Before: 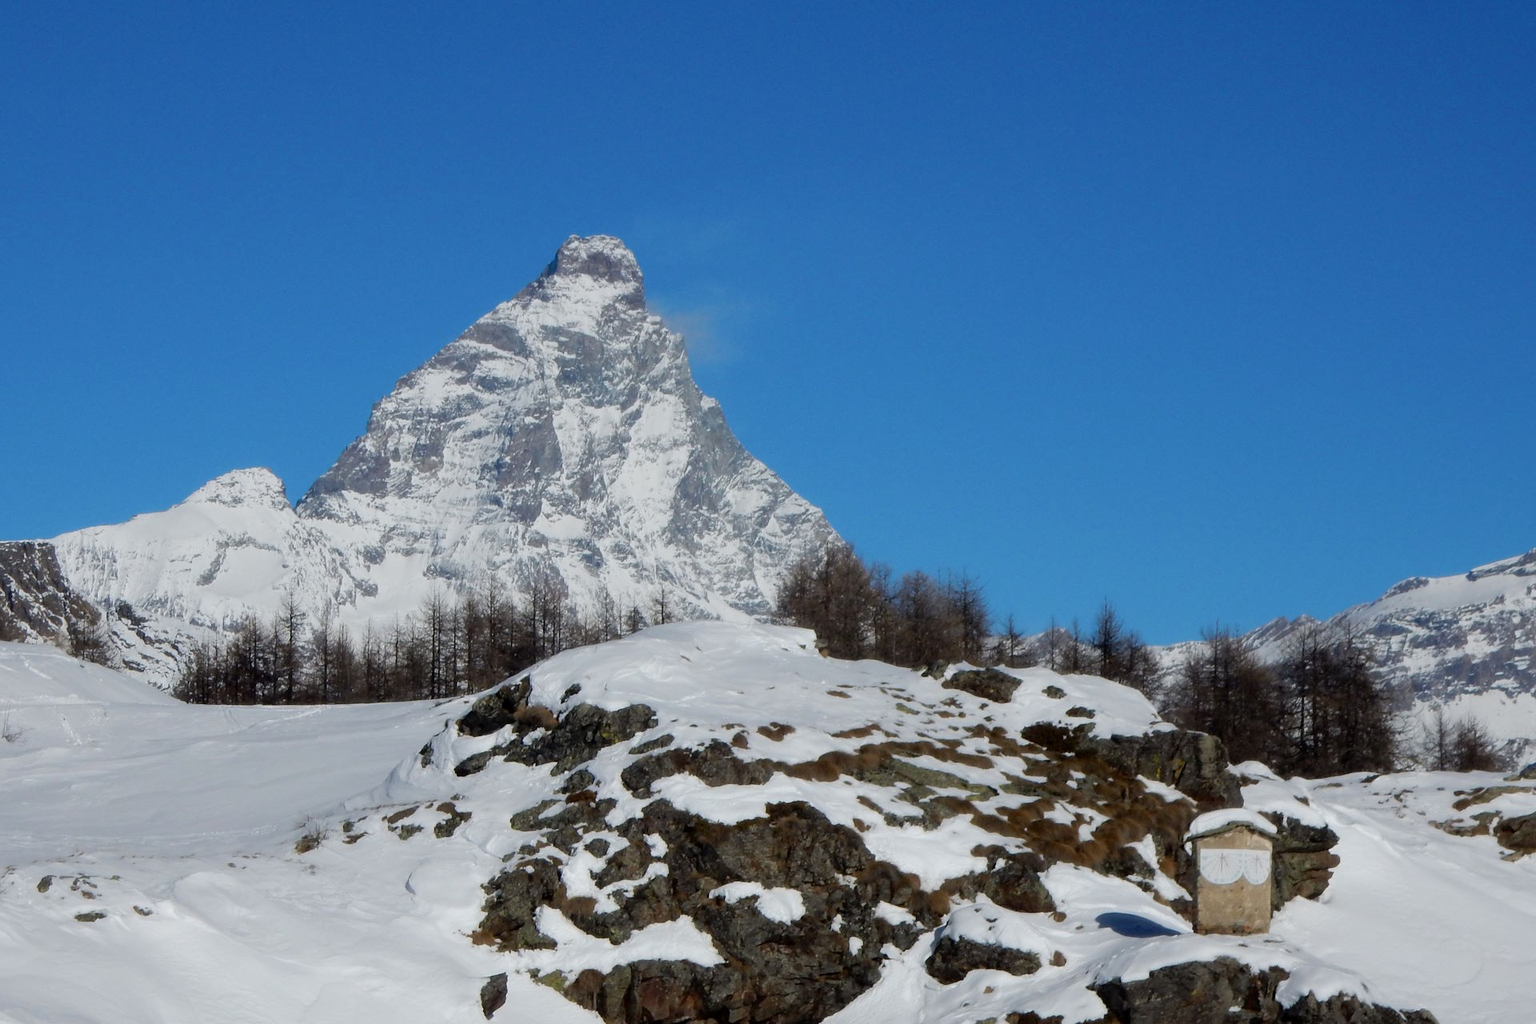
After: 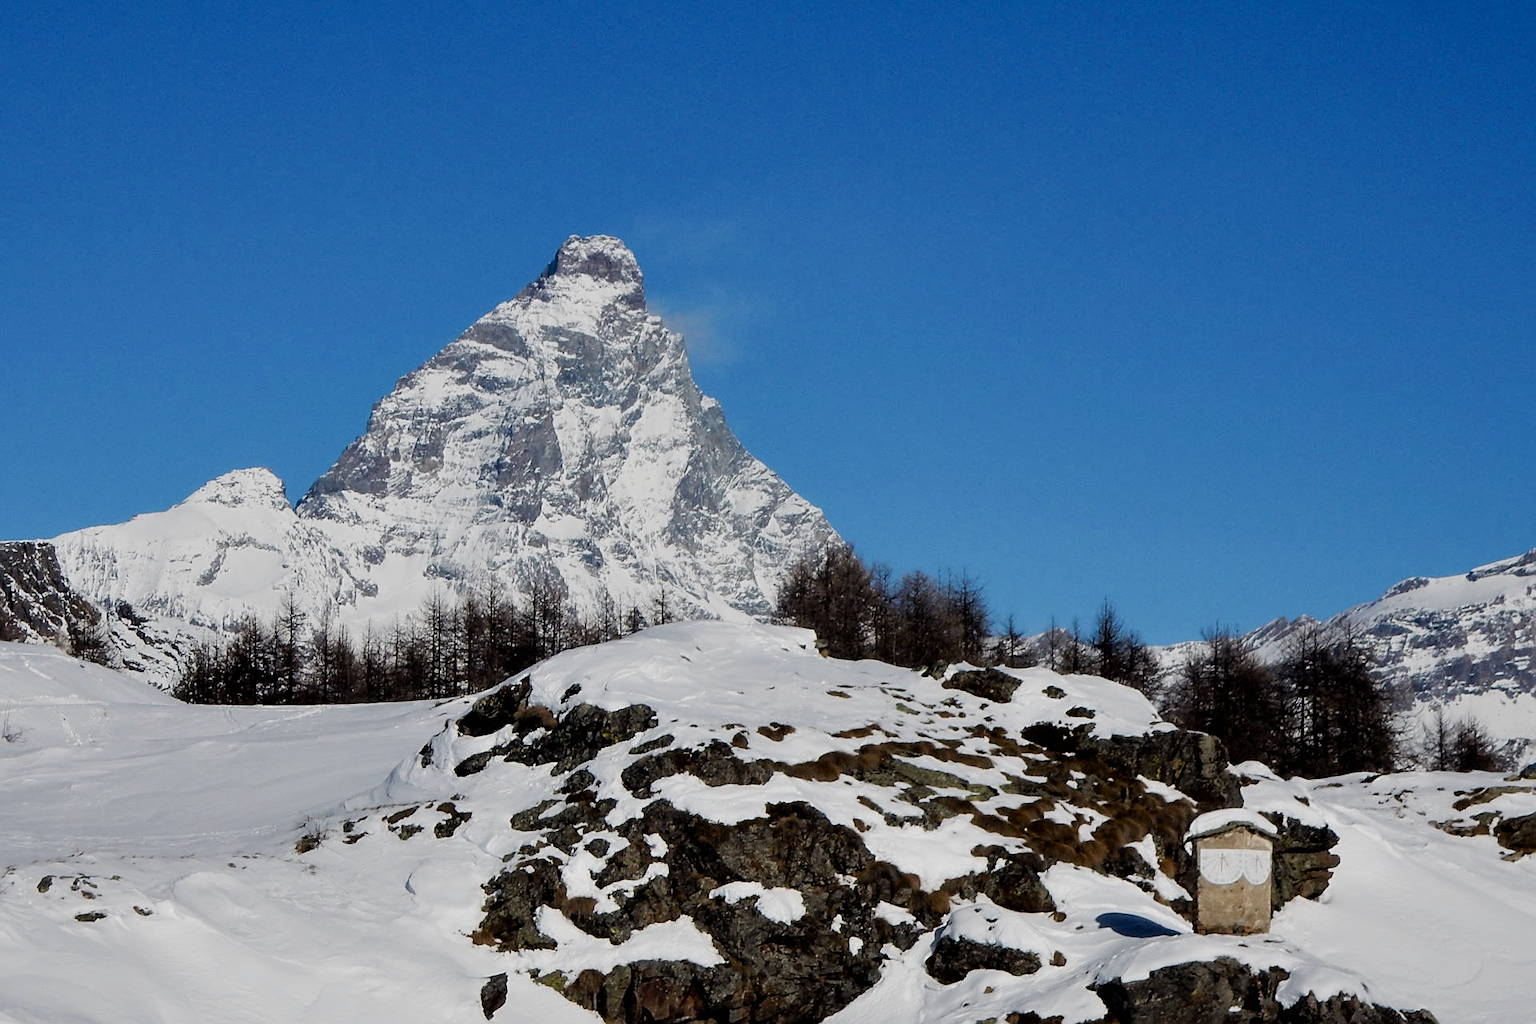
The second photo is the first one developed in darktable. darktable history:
filmic rgb: white relative exposure 3.8 EV, hardness 4.35
sharpen: on, module defaults
color balance rgb: shadows lift › chroma 1%, shadows lift › hue 28.8°, power › hue 60°, highlights gain › chroma 1%, highlights gain › hue 60°, global offset › luminance 0.25%, perceptual saturation grading › highlights -20%, perceptual saturation grading › shadows 20%, perceptual brilliance grading › highlights 5%, perceptual brilliance grading › shadows -10%, global vibrance 19.67%
contrast equalizer: y [[0.535, 0.543, 0.548, 0.548, 0.542, 0.532], [0.5 ×6], [0.5 ×6], [0 ×6], [0 ×6]]
